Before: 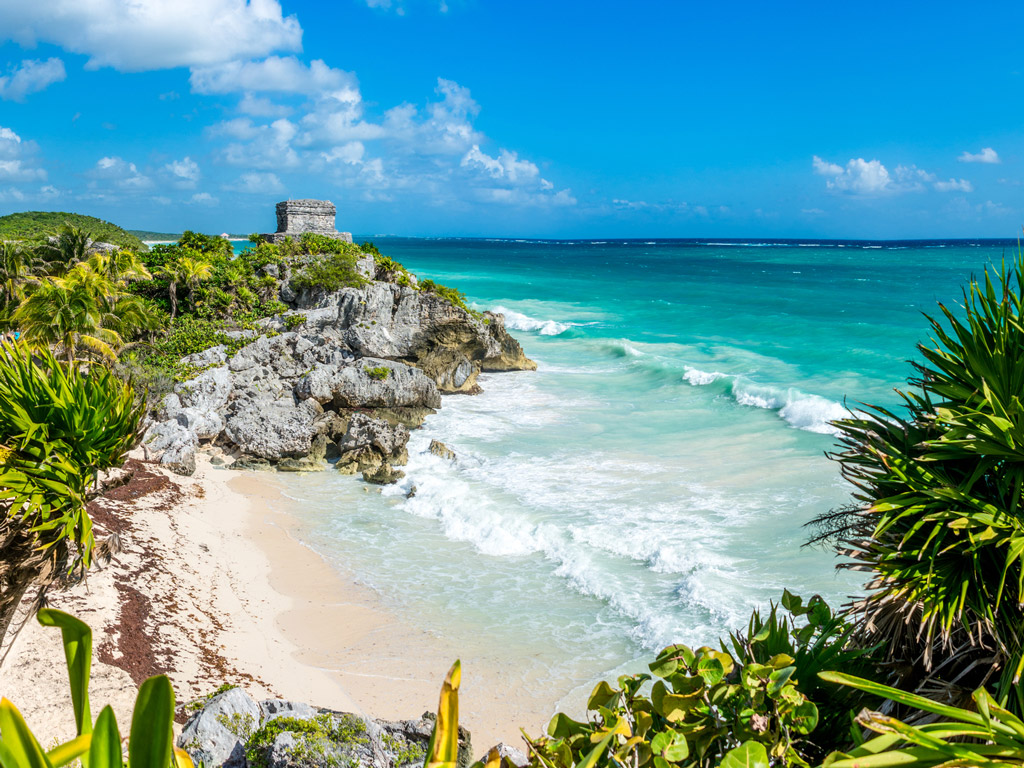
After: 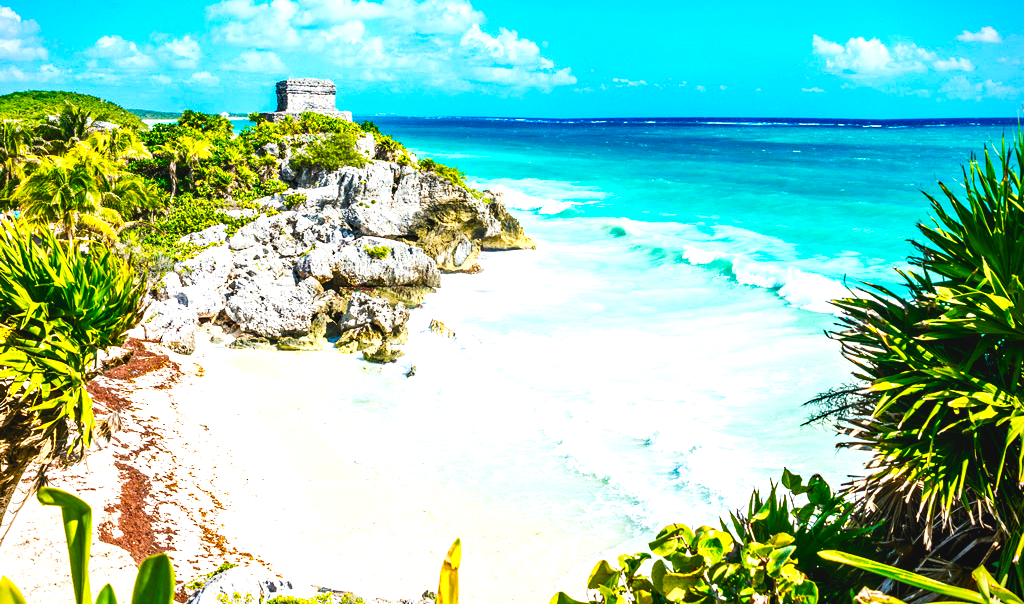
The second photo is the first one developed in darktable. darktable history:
color balance rgb: linear chroma grading › global chroma 16.62%, perceptual saturation grading › highlights -8.63%, perceptual saturation grading › mid-tones 18.66%, perceptual saturation grading › shadows 28.49%, perceptual brilliance grading › highlights 14.22%, perceptual brilliance grading › shadows -18.96%, global vibrance 27.71%
exposure: black level correction -0.005, exposure 0.622 EV, compensate highlight preservation false
crop and rotate: top 15.774%, bottom 5.506%
tone curve: curves: ch0 [(0, 0) (0.003, 0.01) (0.011, 0.015) (0.025, 0.023) (0.044, 0.038) (0.069, 0.058) (0.1, 0.093) (0.136, 0.134) (0.177, 0.176) (0.224, 0.221) (0.277, 0.282) (0.335, 0.36) (0.399, 0.438) (0.468, 0.54) (0.543, 0.632) (0.623, 0.724) (0.709, 0.814) (0.801, 0.885) (0.898, 0.947) (1, 1)], preserve colors none
contrast brightness saturation: contrast -0.02, brightness -0.01, saturation 0.03
vignetting: fall-off start 97.23%, saturation -0.024, center (-0.033, -0.042), width/height ratio 1.179, unbound false
haze removal: strength 0.29, distance 0.25, compatibility mode true, adaptive false
